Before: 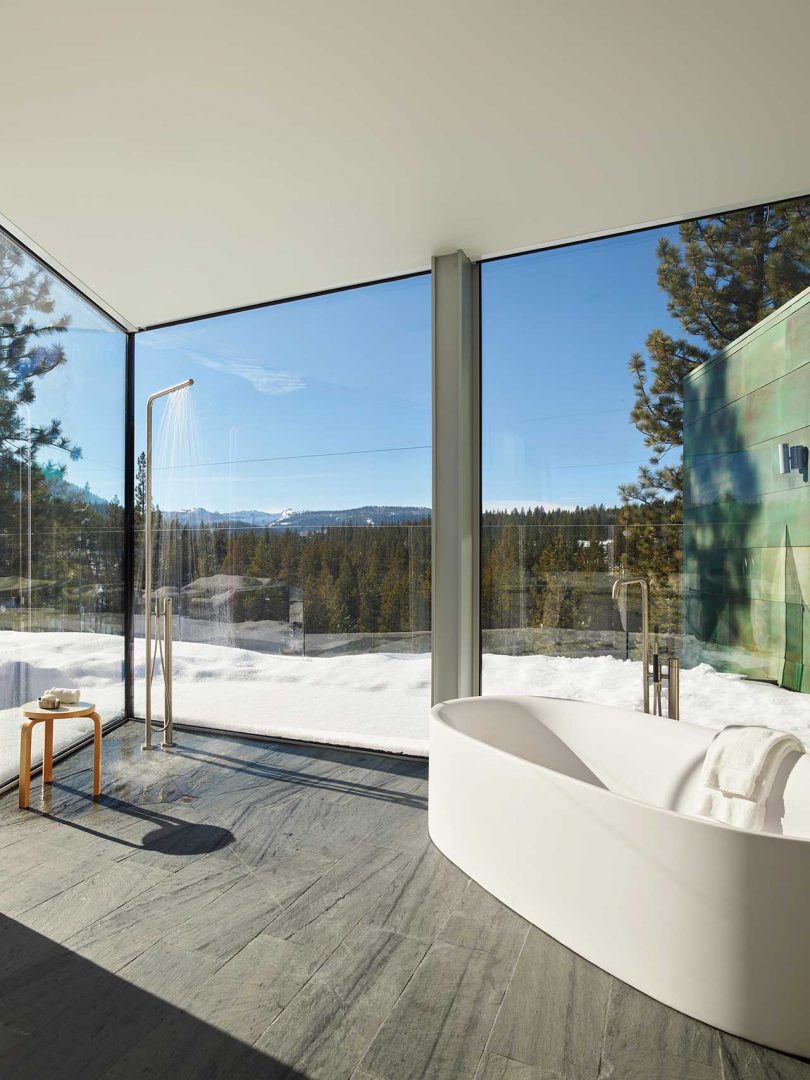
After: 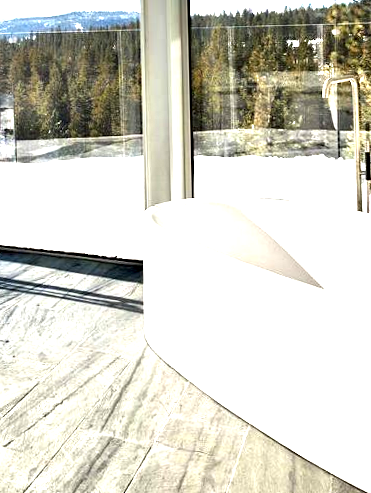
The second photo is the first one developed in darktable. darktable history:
contrast equalizer: octaves 7, y [[0.609, 0.611, 0.615, 0.613, 0.607, 0.603], [0.504, 0.498, 0.496, 0.499, 0.506, 0.516], [0 ×6], [0 ×6], [0 ×6]]
rotate and perspective: rotation -1.42°, crop left 0.016, crop right 0.984, crop top 0.035, crop bottom 0.965
crop: left 35.976%, top 45.819%, right 18.162%, bottom 5.807%
exposure: black level correction 0, exposure 1.741 EV, compensate exposure bias true, compensate highlight preservation false
